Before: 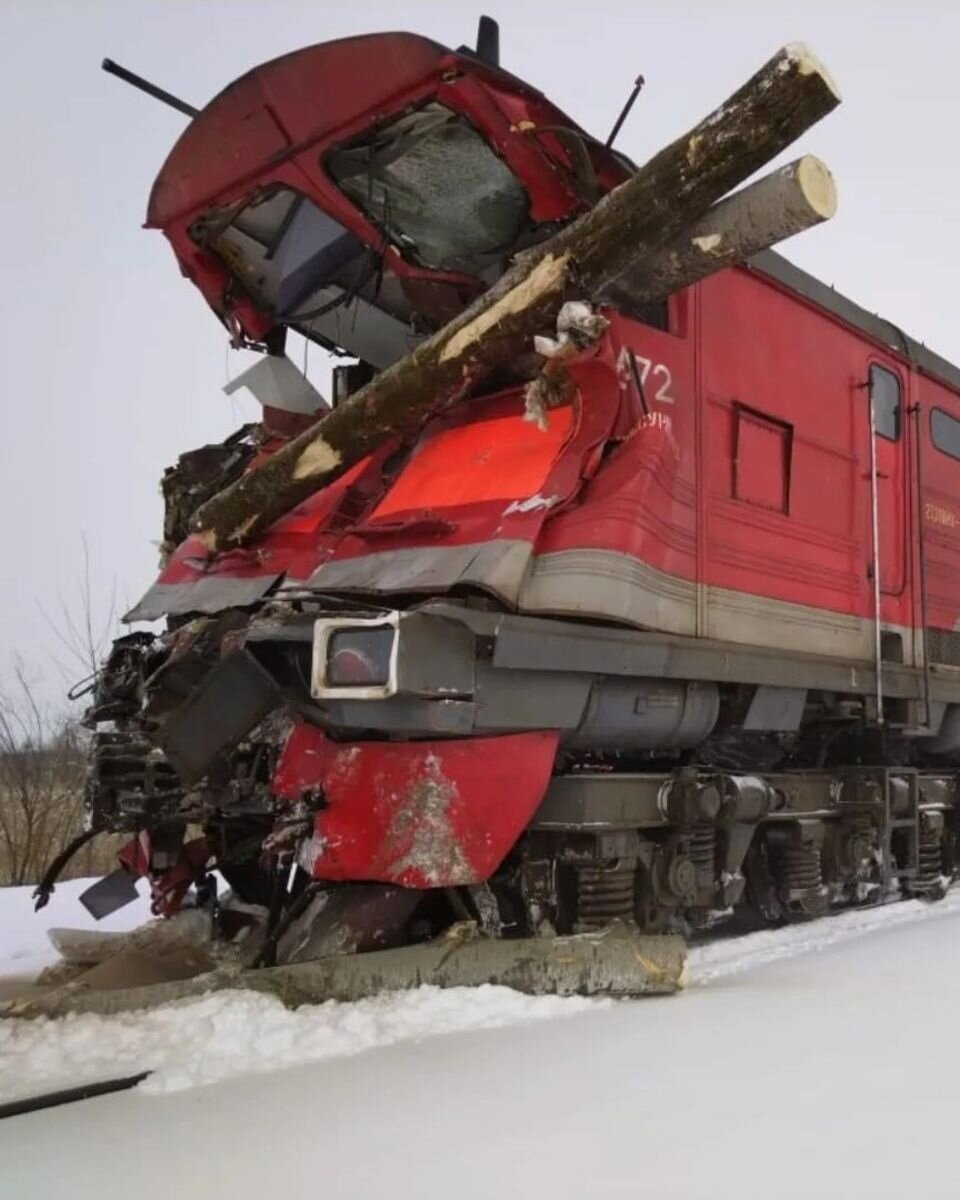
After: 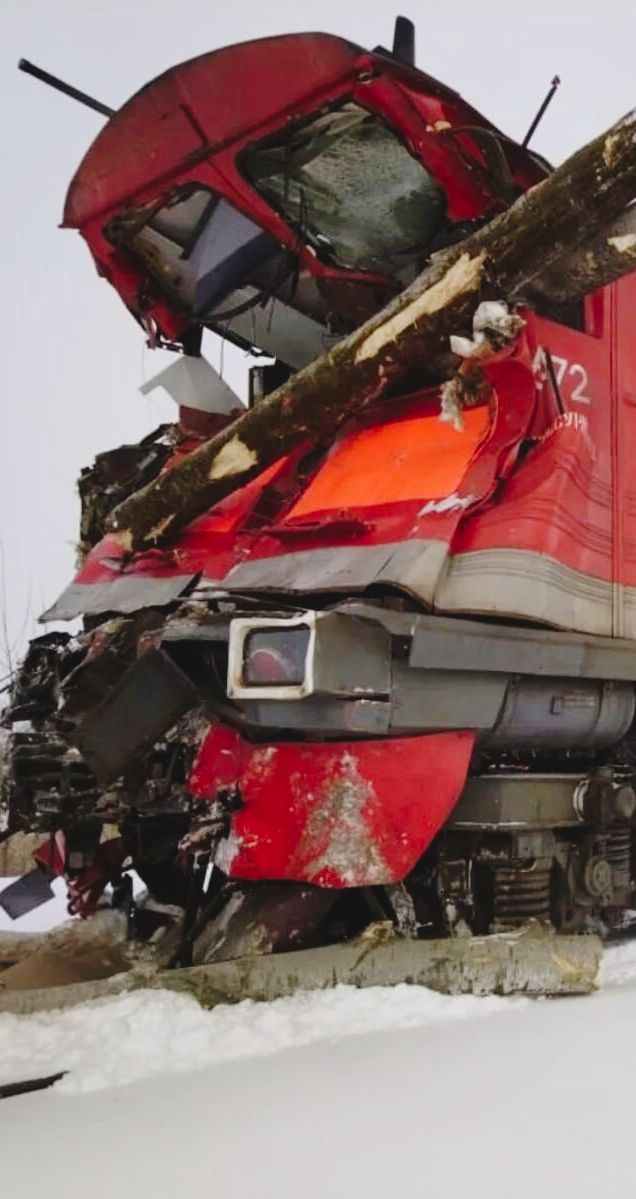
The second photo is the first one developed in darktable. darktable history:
tone curve: curves: ch0 [(0, 0) (0.003, 0.064) (0.011, 0.065) (0.025, 0.061) (0.044, 0.068) (0.069, 0.083) (0.1, 0.102) (0.136, 0.126) (0.177, 0.172) (0.224, 0.225) (0.277, 0.306) (0.335, 0.397) (0.399, 0.483) (0.468, 0.56) (0.543, 0.634) (0.623, 0.708) (0.709, 0.77) (0.801, 0.832) (0.898, 0.899) (1, 1)], preserve colors none
crop and rotate: left 8.796%, right 24.938%
